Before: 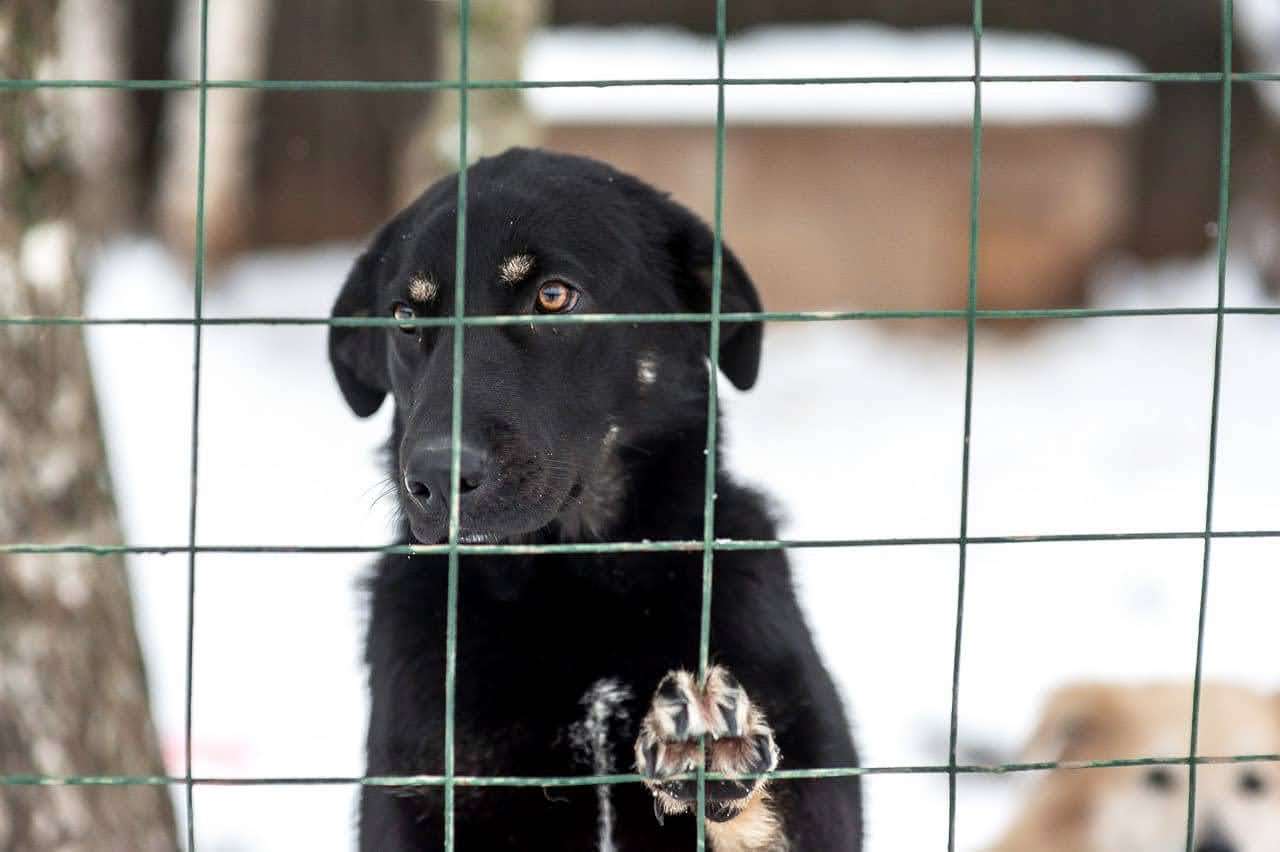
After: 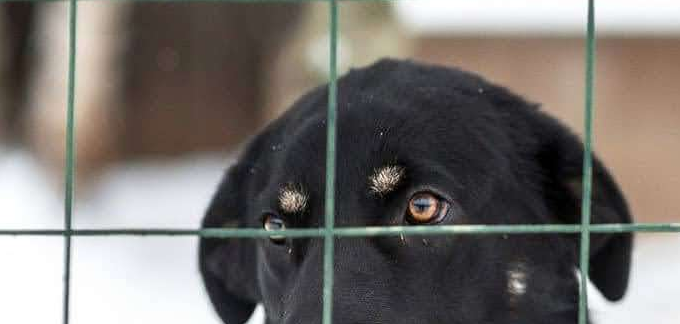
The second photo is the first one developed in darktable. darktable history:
crop: left 10.226%, top 10.514%, right 36.647%, bottom 51.201%
